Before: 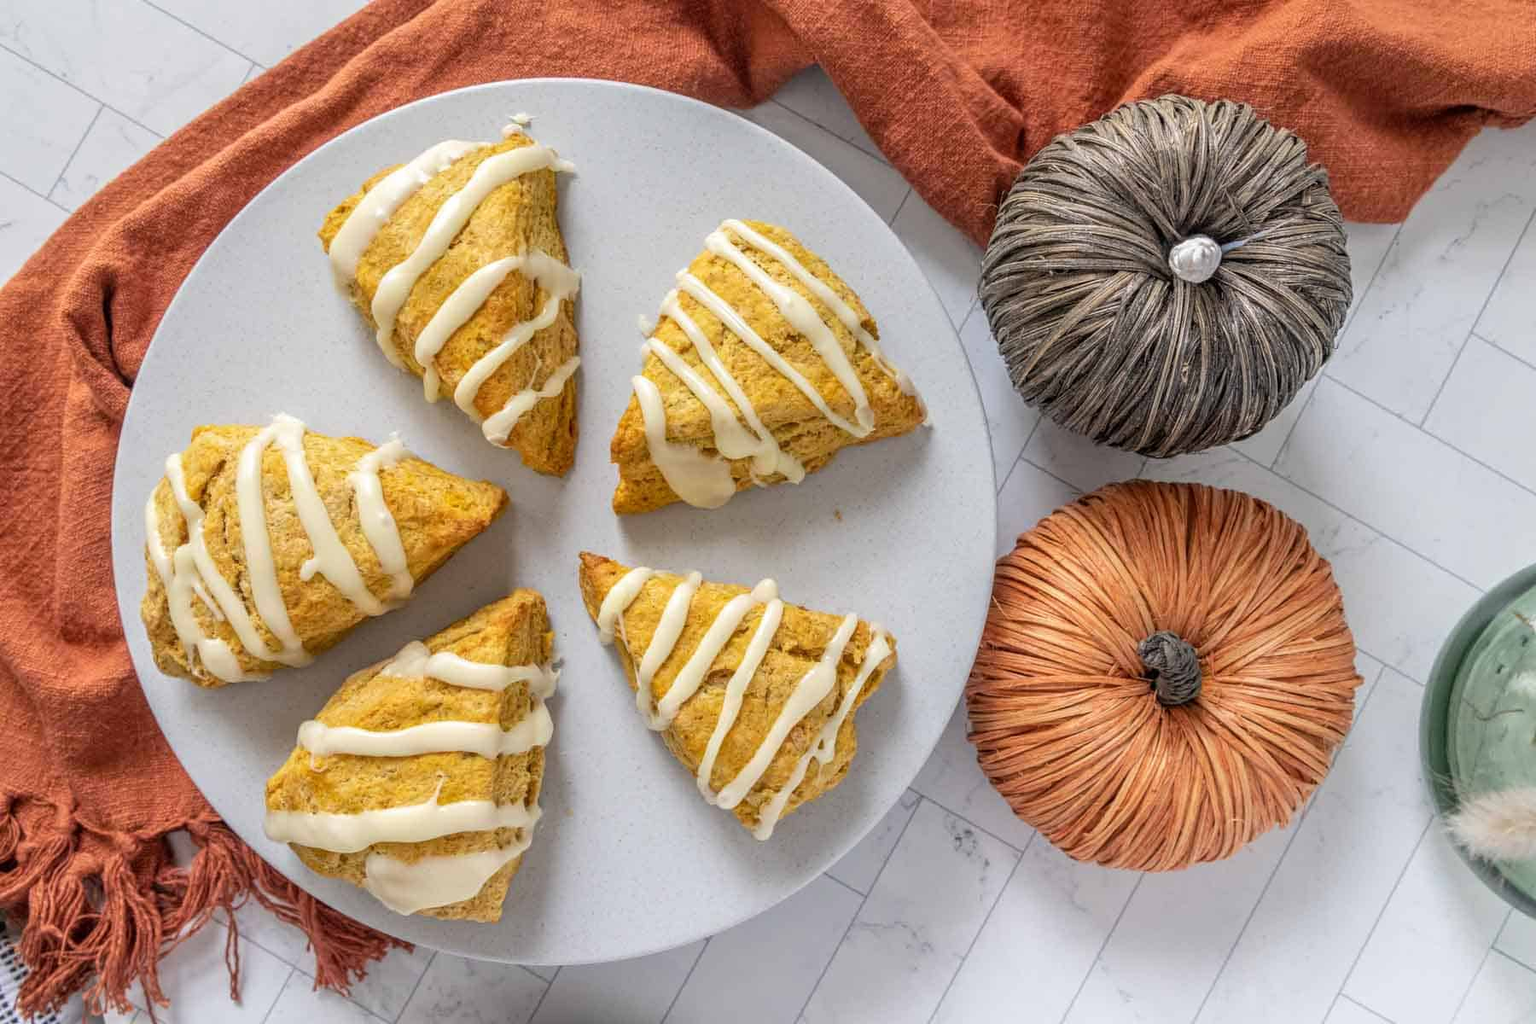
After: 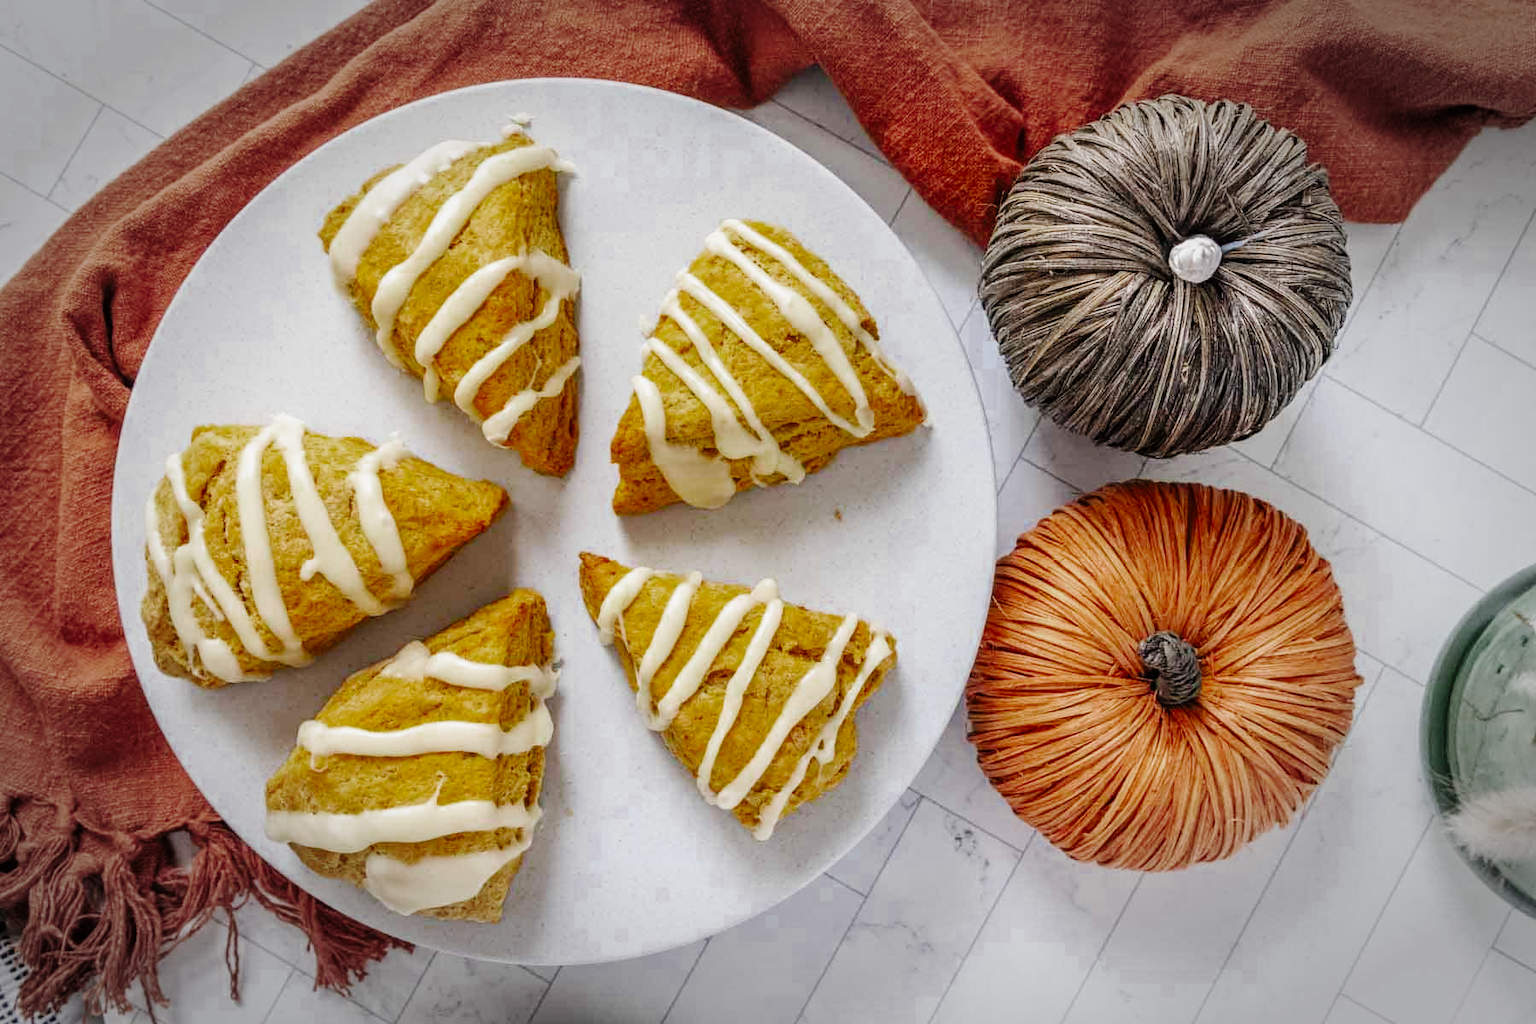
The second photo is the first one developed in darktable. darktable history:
base curve: curves: ch0 [(0, 0) (0.036, 0.025) (0.121, 0.166) (0.206, 0.329) (0.605, 0.79) (1, 1)], preserve colors none
color zones: curves: ch0 [(0.27, 0.396) (0.563, 0.504) (0.75, 0.5) (0.787, 0.307)]
exposure: exposure -0.249 EV, compensate exposure bias true, compensate highlight preservation false
vignetting: fall-off start 70.18%, width/height ratio 1.334
